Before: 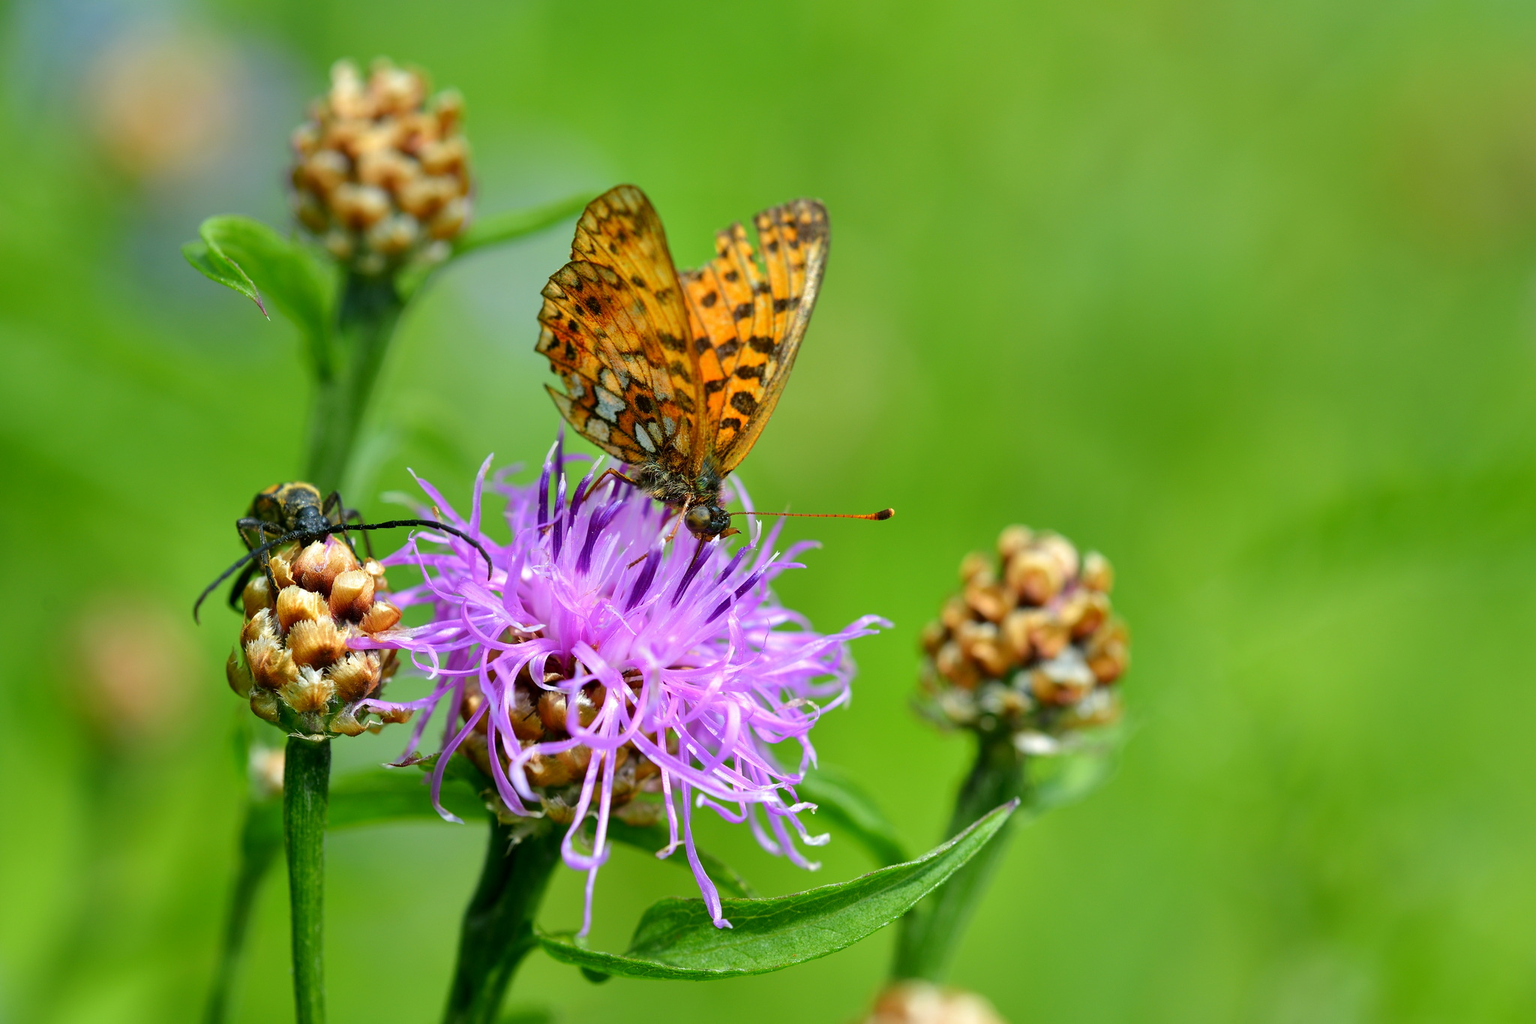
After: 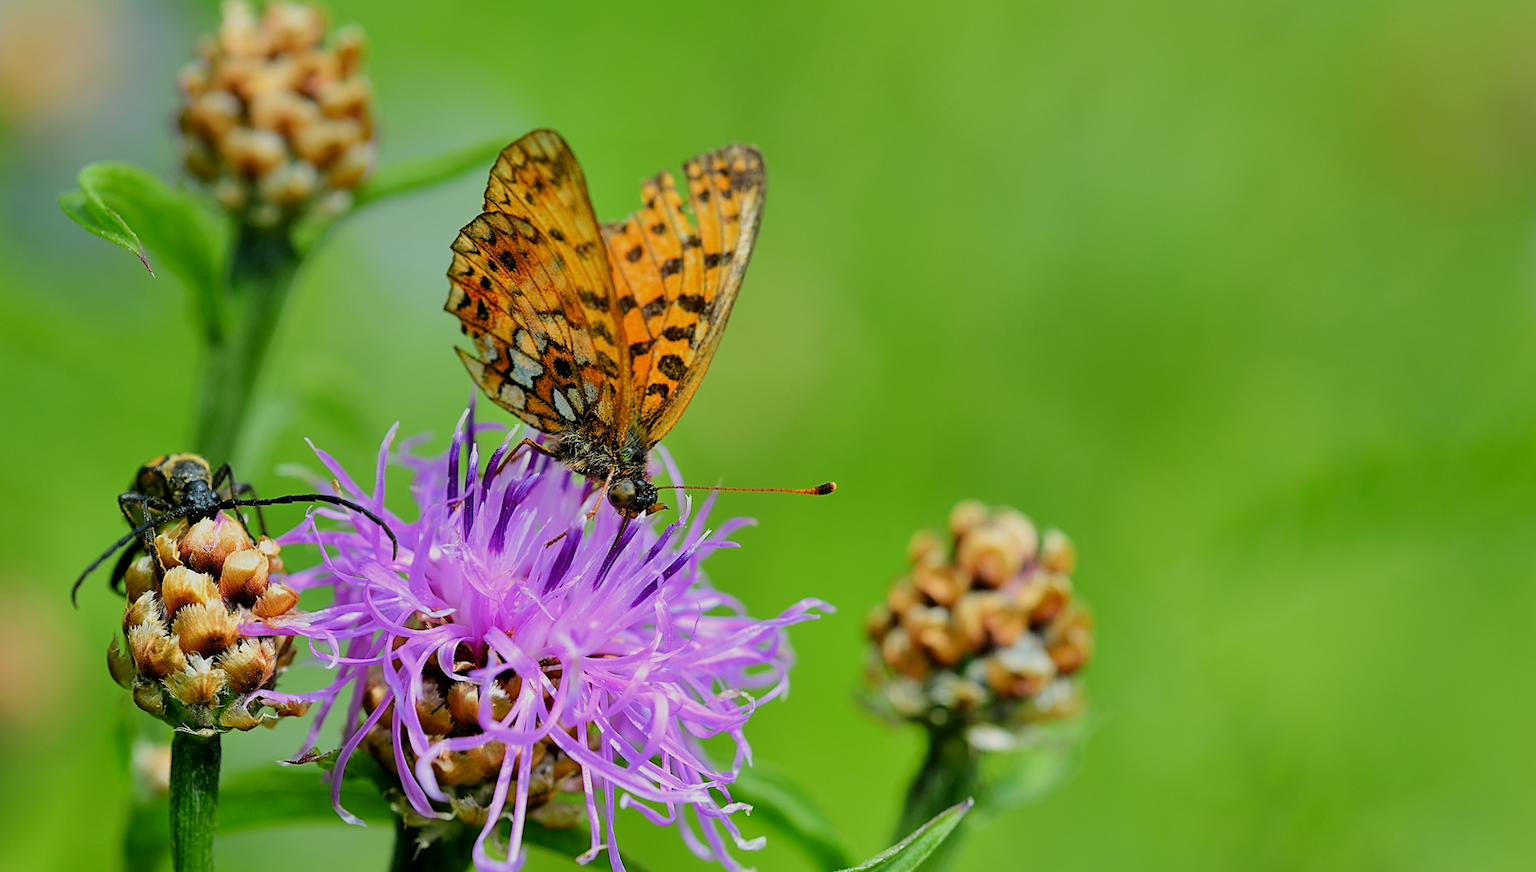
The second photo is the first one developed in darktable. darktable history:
crop: left 8.385%, top 6.586%, bottom 15.306%
filmic rgb: black relative exposure -7.65 EV, white relative exposure 4.56 EV, hardness 3.61, color science v6 (2022)
sharpen: on, module defaults
